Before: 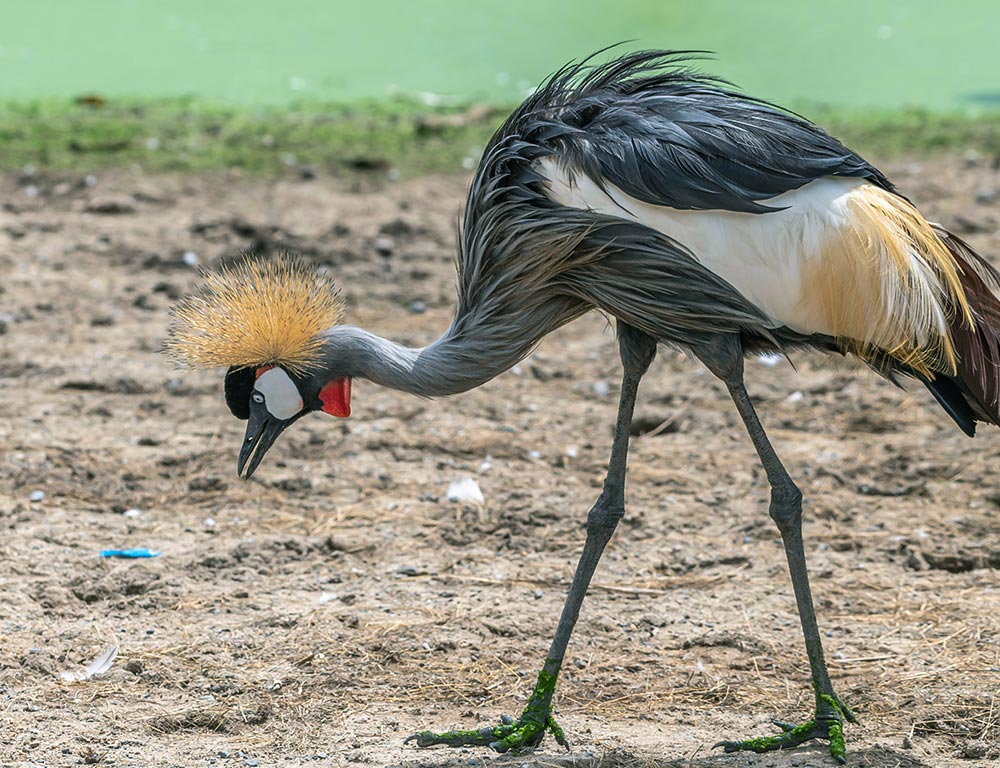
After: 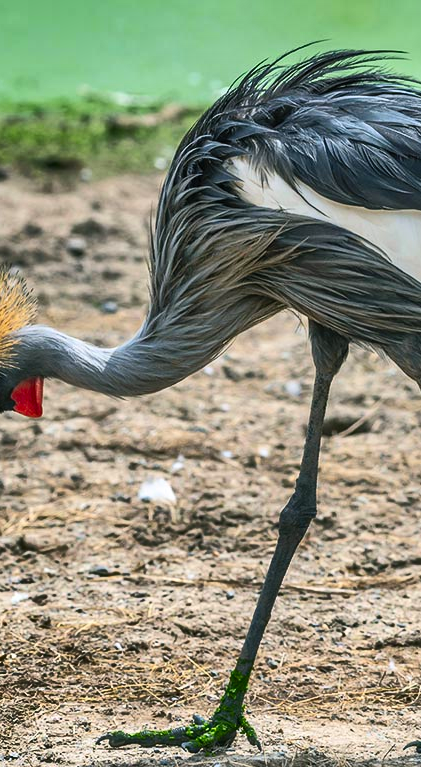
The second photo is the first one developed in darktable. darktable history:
contrast brightness saturation: contrast 0.202, brightness 0.165, saturation 0.222
crop: left 30.812%, right 27.07%
shadows and highlights: shadows 24.71, highlights -80.07, soften with gaussian
